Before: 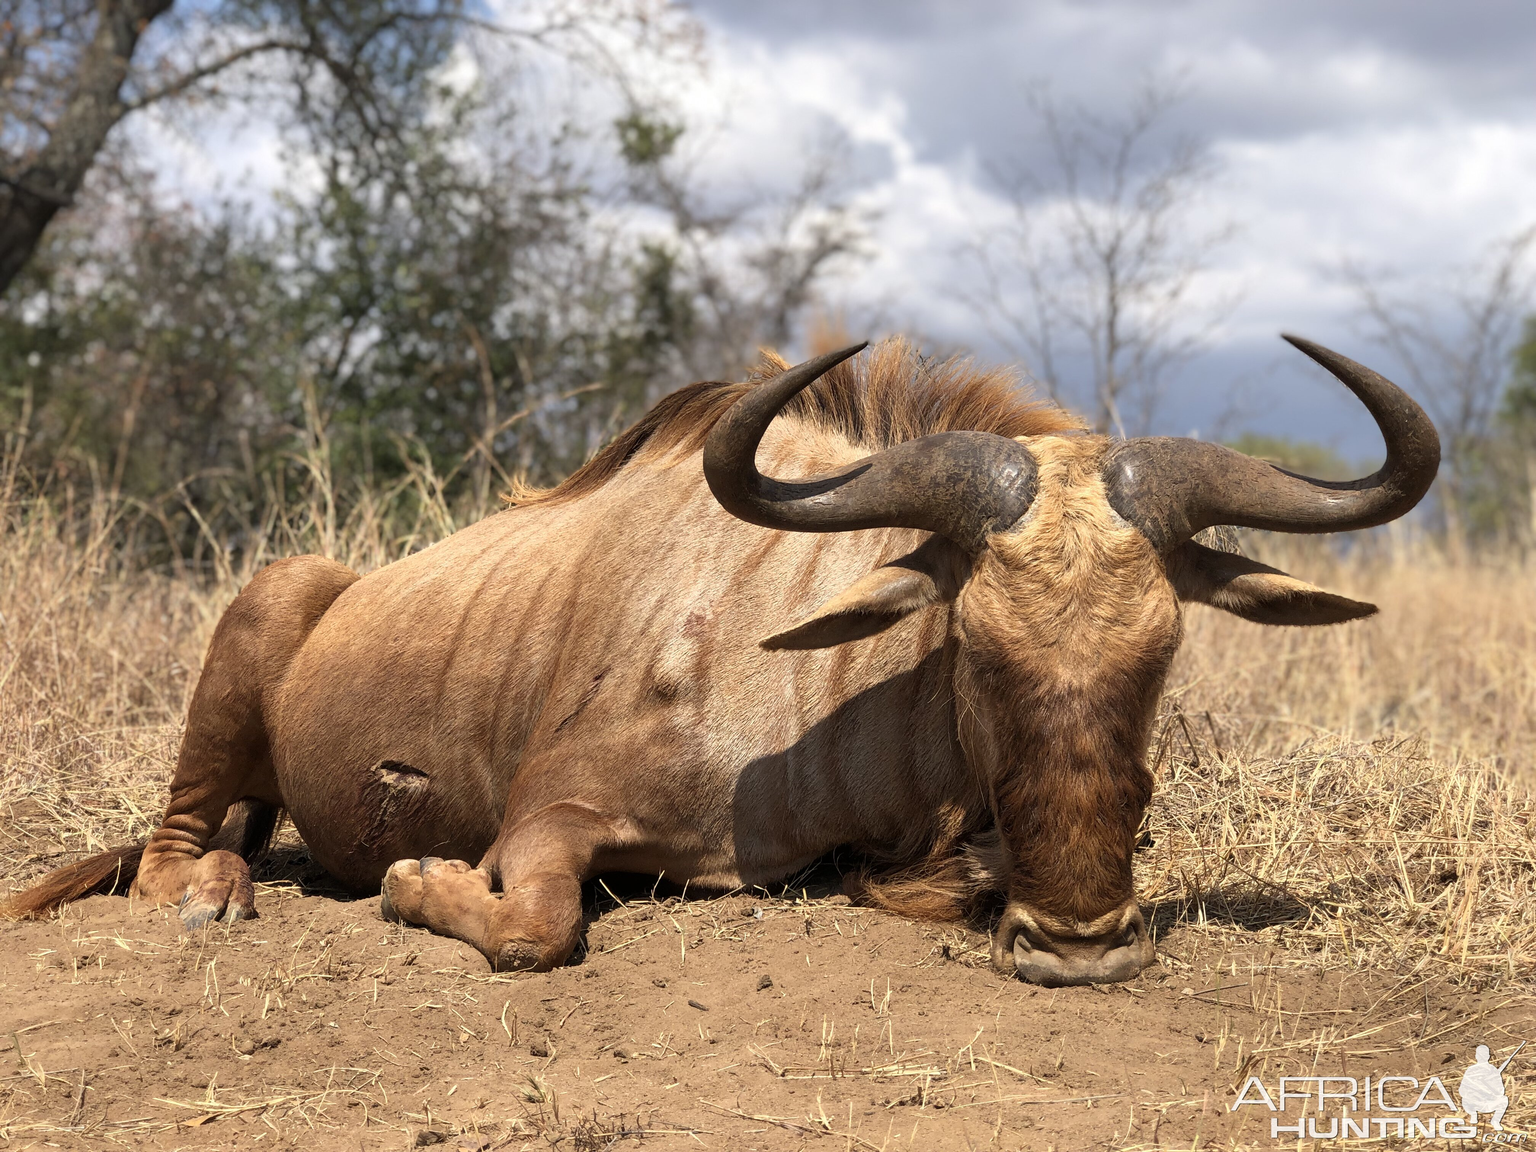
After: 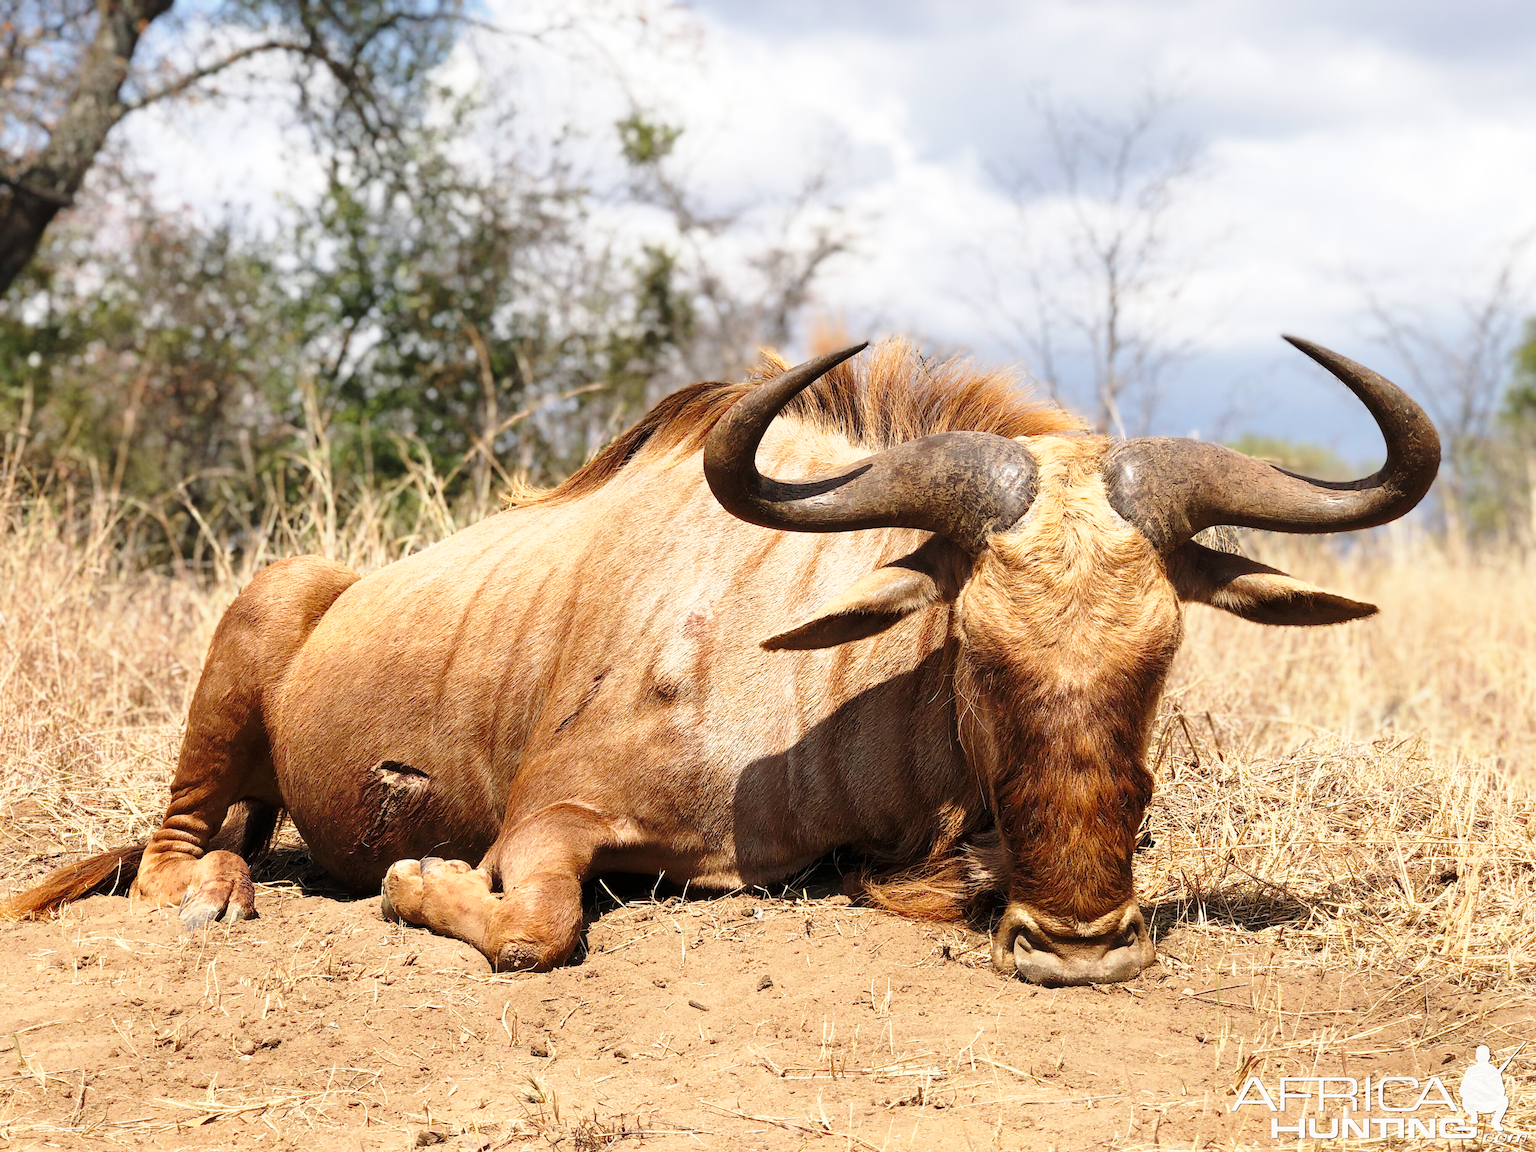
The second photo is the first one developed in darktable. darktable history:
base curve: curves: ch0 [(0, 0) (0.028, 0.03) (0.121, 0.232) (0.46, 0.748) (0.859, 0.968) (1, 1)], exposure shift 0.574, preserve colors none
